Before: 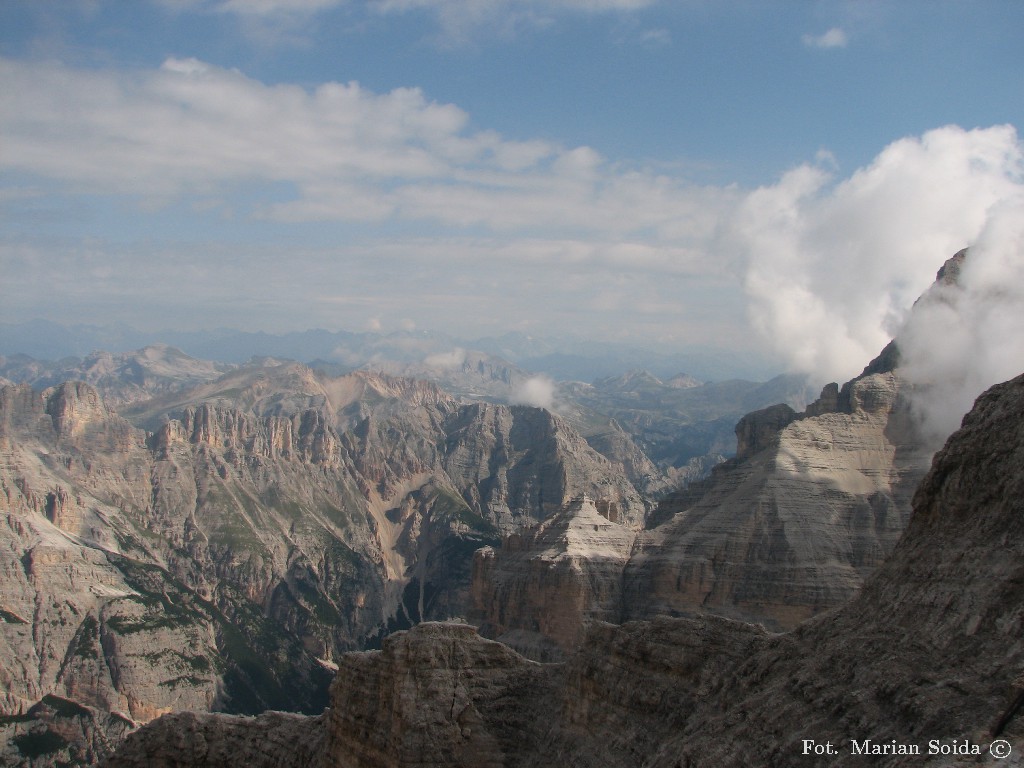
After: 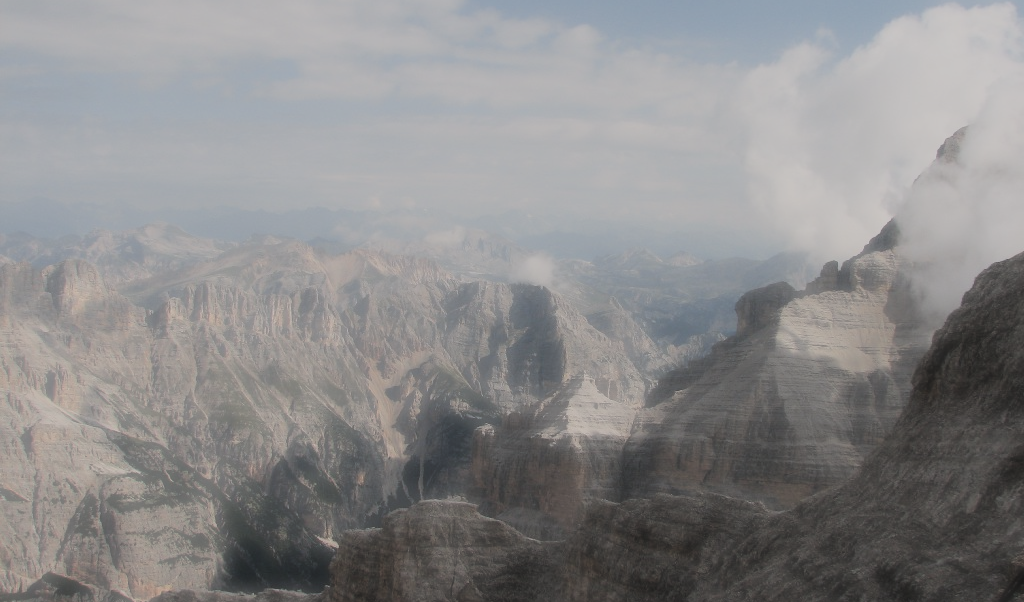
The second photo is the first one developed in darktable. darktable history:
crop and rotate: top 15.984%, bottom 5.557%
haze removal: strength -0.887, distance 0.223, adaptive false
filmic rgb: black relative exposure -7.65 EV, white relative exposure 4.56 EV, threshold 3.04 EV, hardness 3.61, enable highlight reconstruction true
